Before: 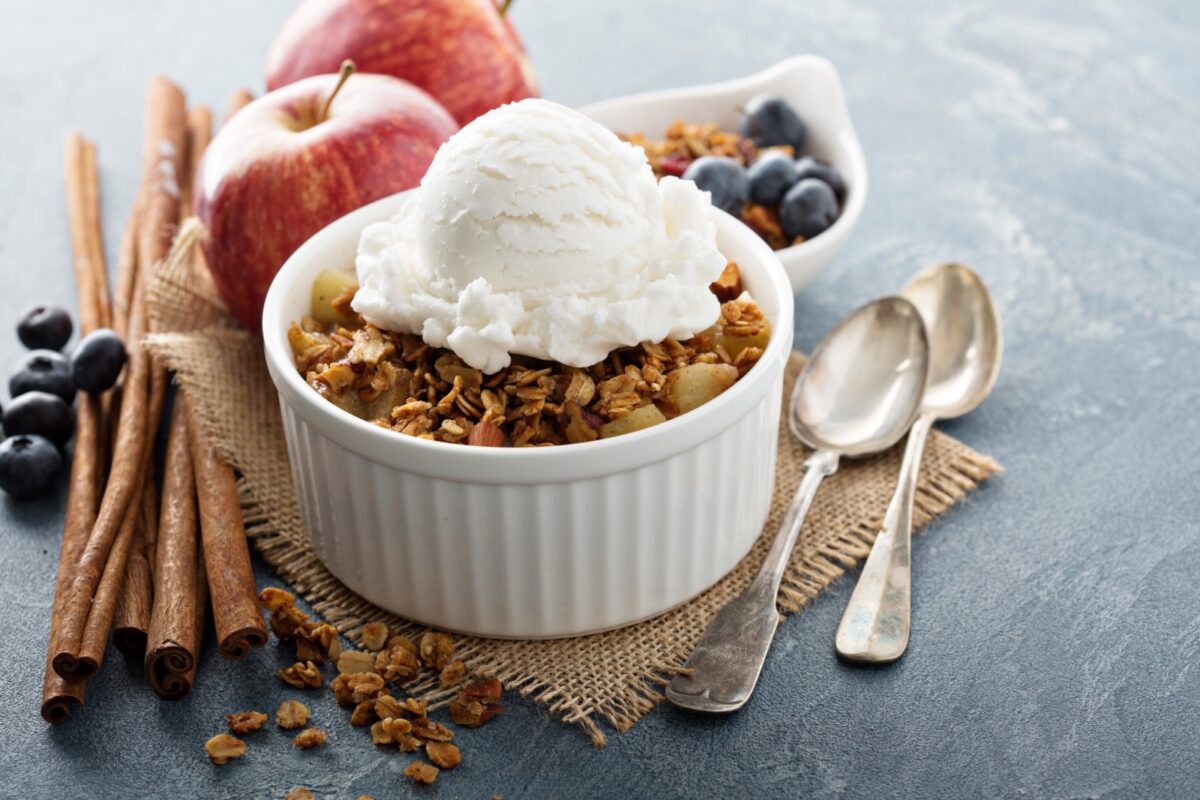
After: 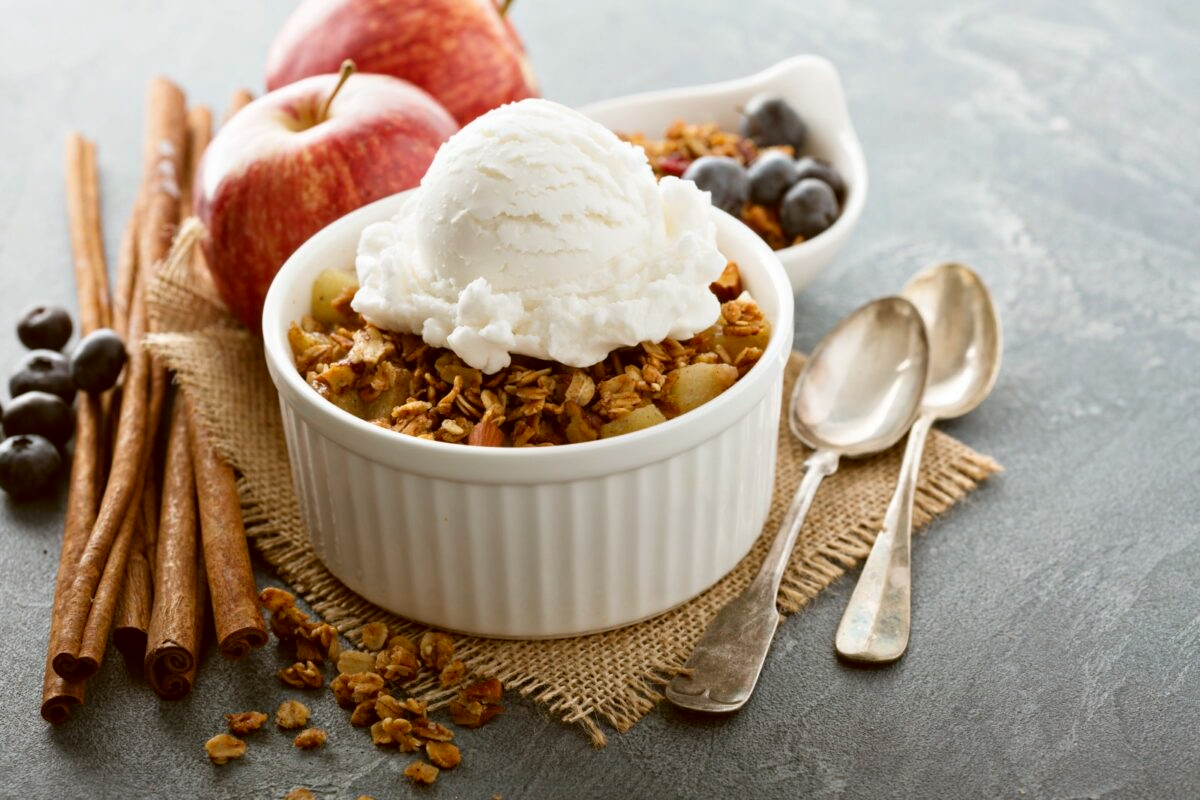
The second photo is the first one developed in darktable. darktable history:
color correction: highlights a* -0.581, highlights b* 0.174, shadows a* 5.09, shadows b* 20.31
